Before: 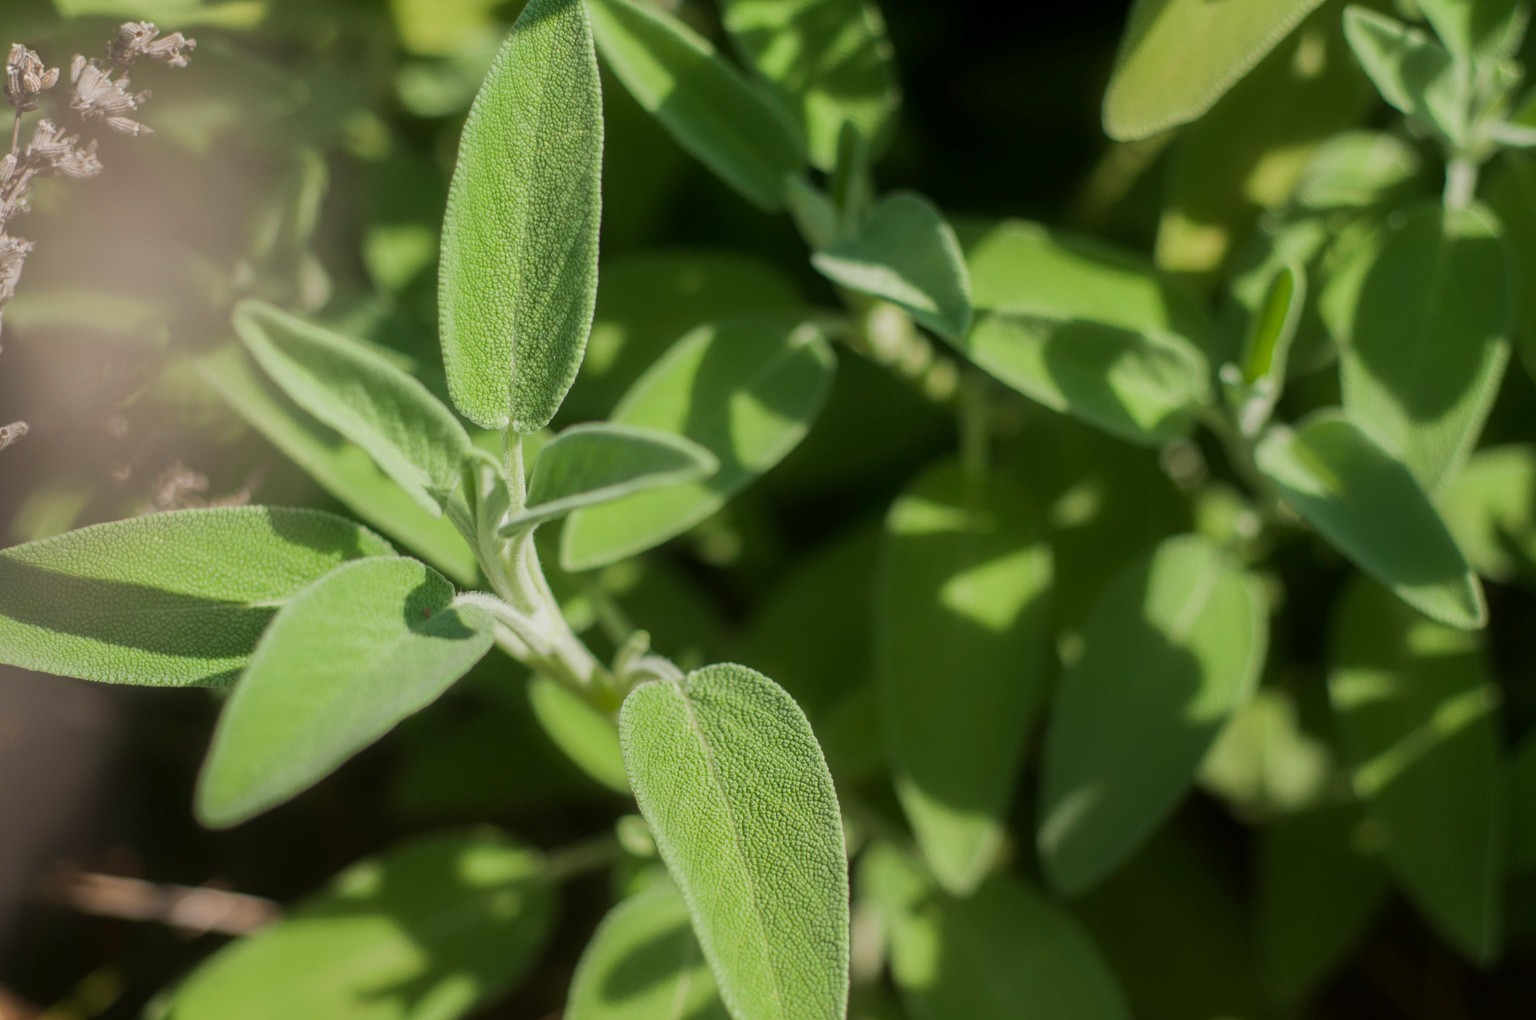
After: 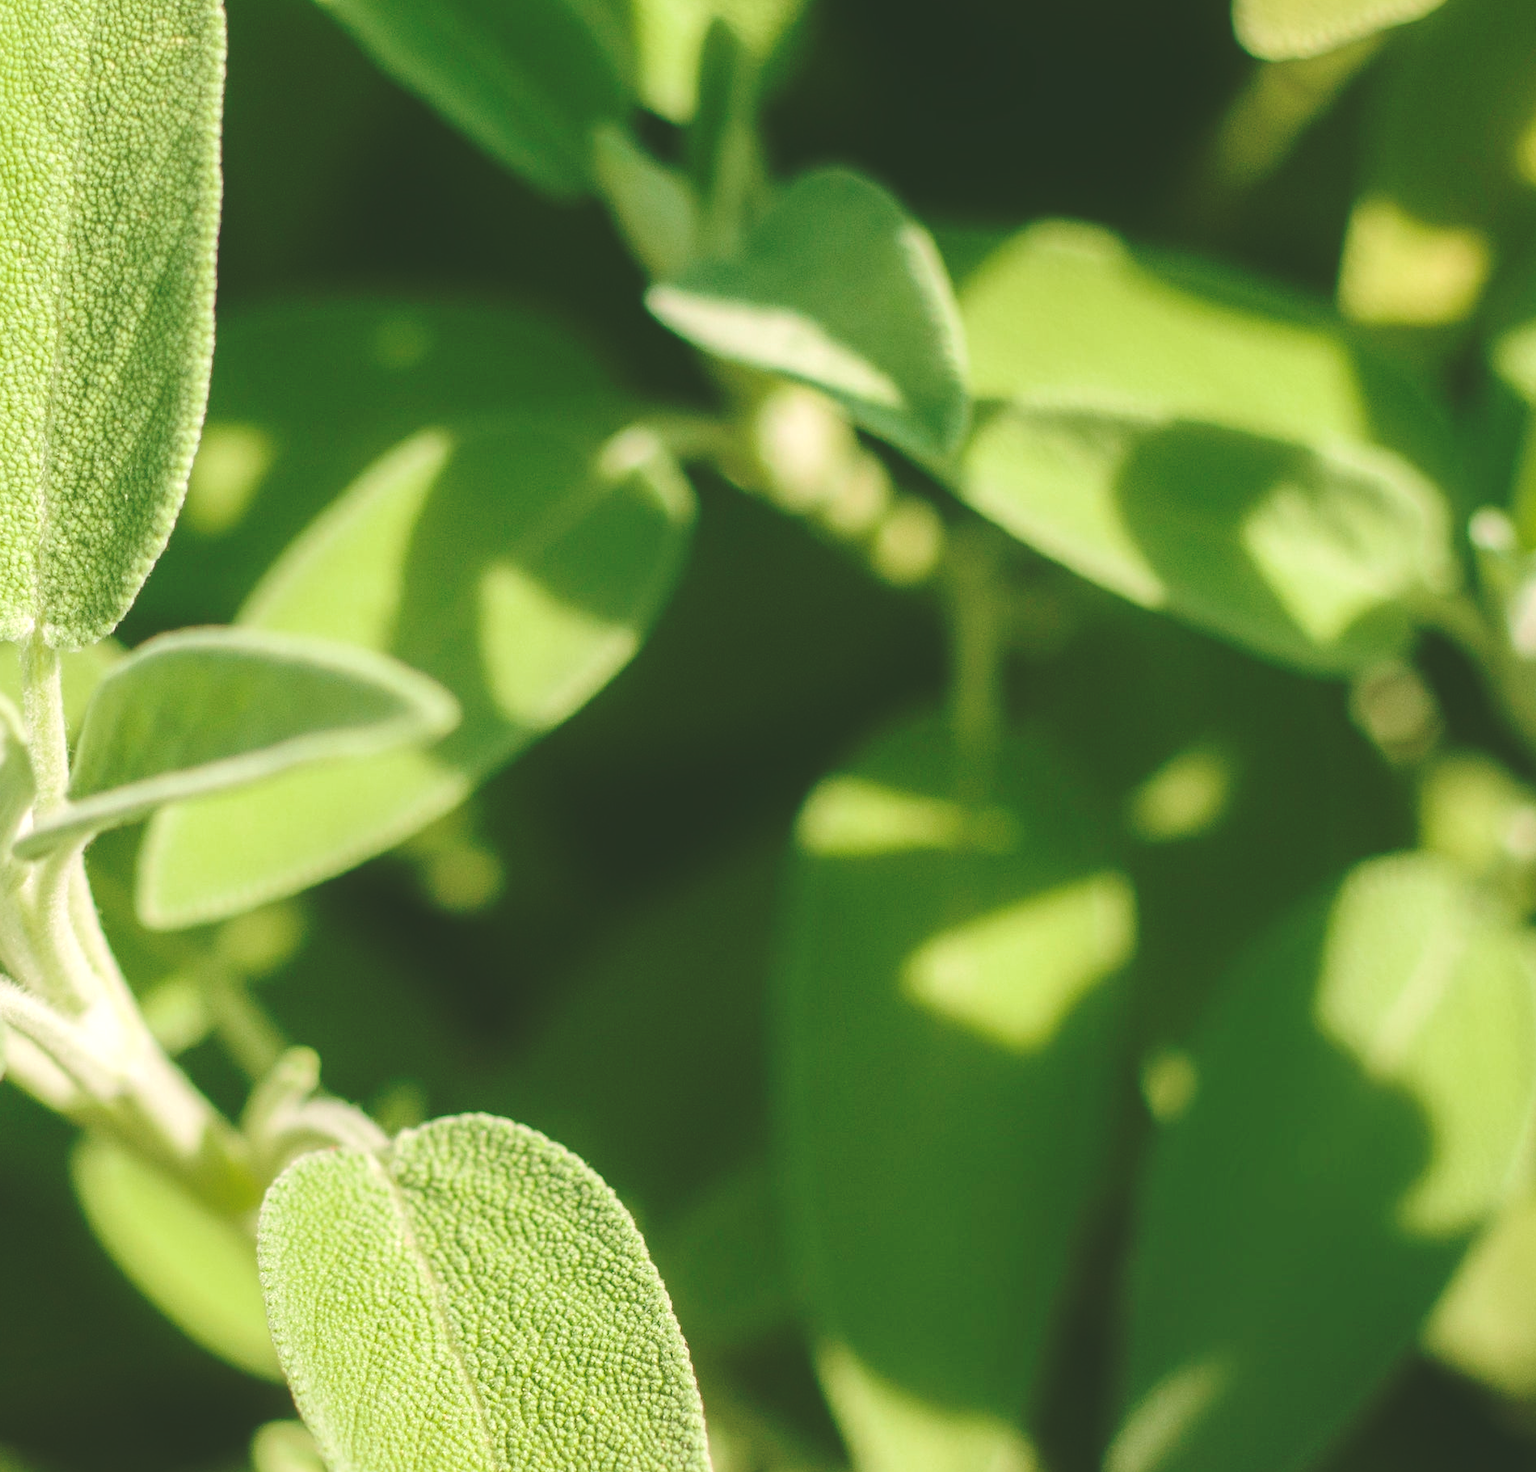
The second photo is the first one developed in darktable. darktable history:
base curve: curves: ch0 [(0, 0.024) (0.055, 0.065) (0.121, 0.166) (0.236, 0.319) (0.693, 0.726) (1, 1)], preserve colors none
exposure: black level correction 0, exposure 0.702 EV, compensate highlight preservation false
contrast brightness saturation: saturation -0.069
crop: left 32.045%, top 10.978%, right 18.44%, bottom 17.521%
color correction: highlights a* 4.06, highlights b* 4.93, shadows a* -7.57, shadows b* 4.95
color calibration: illuminant same as pipeline (D50), adaptation XYZ, x 0.345, y 0.359, temperature 5006.39 K
velvia: on, module defaults
